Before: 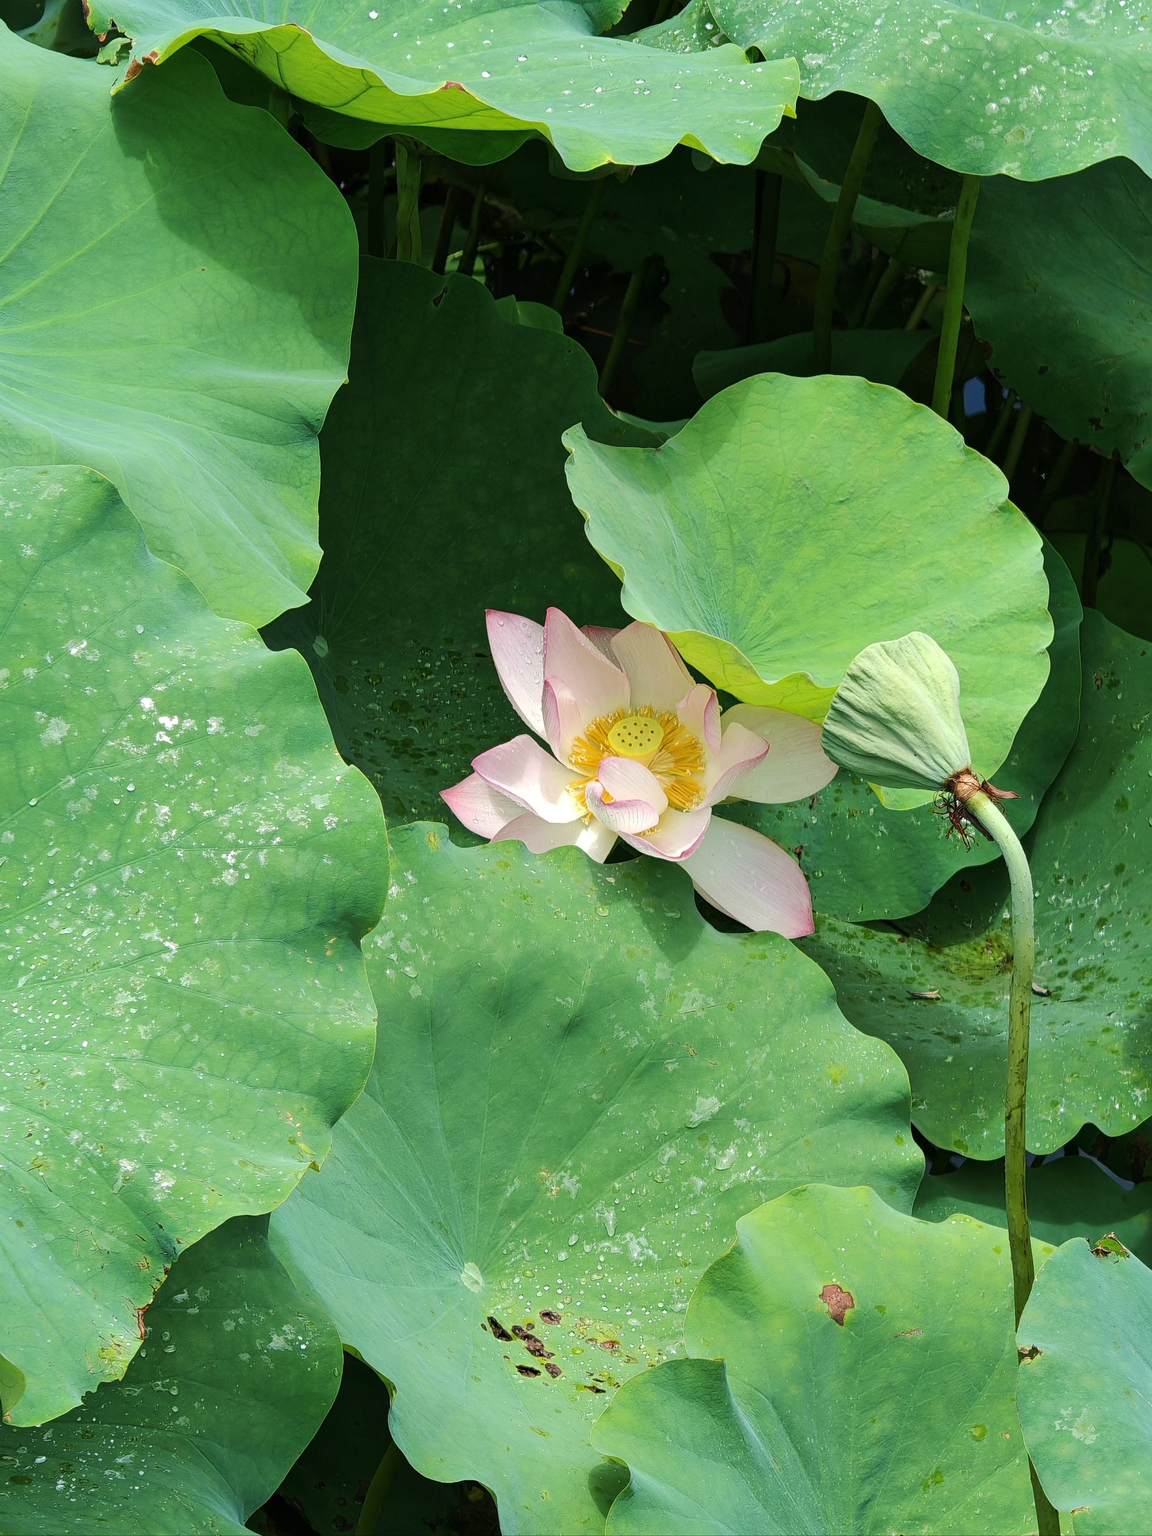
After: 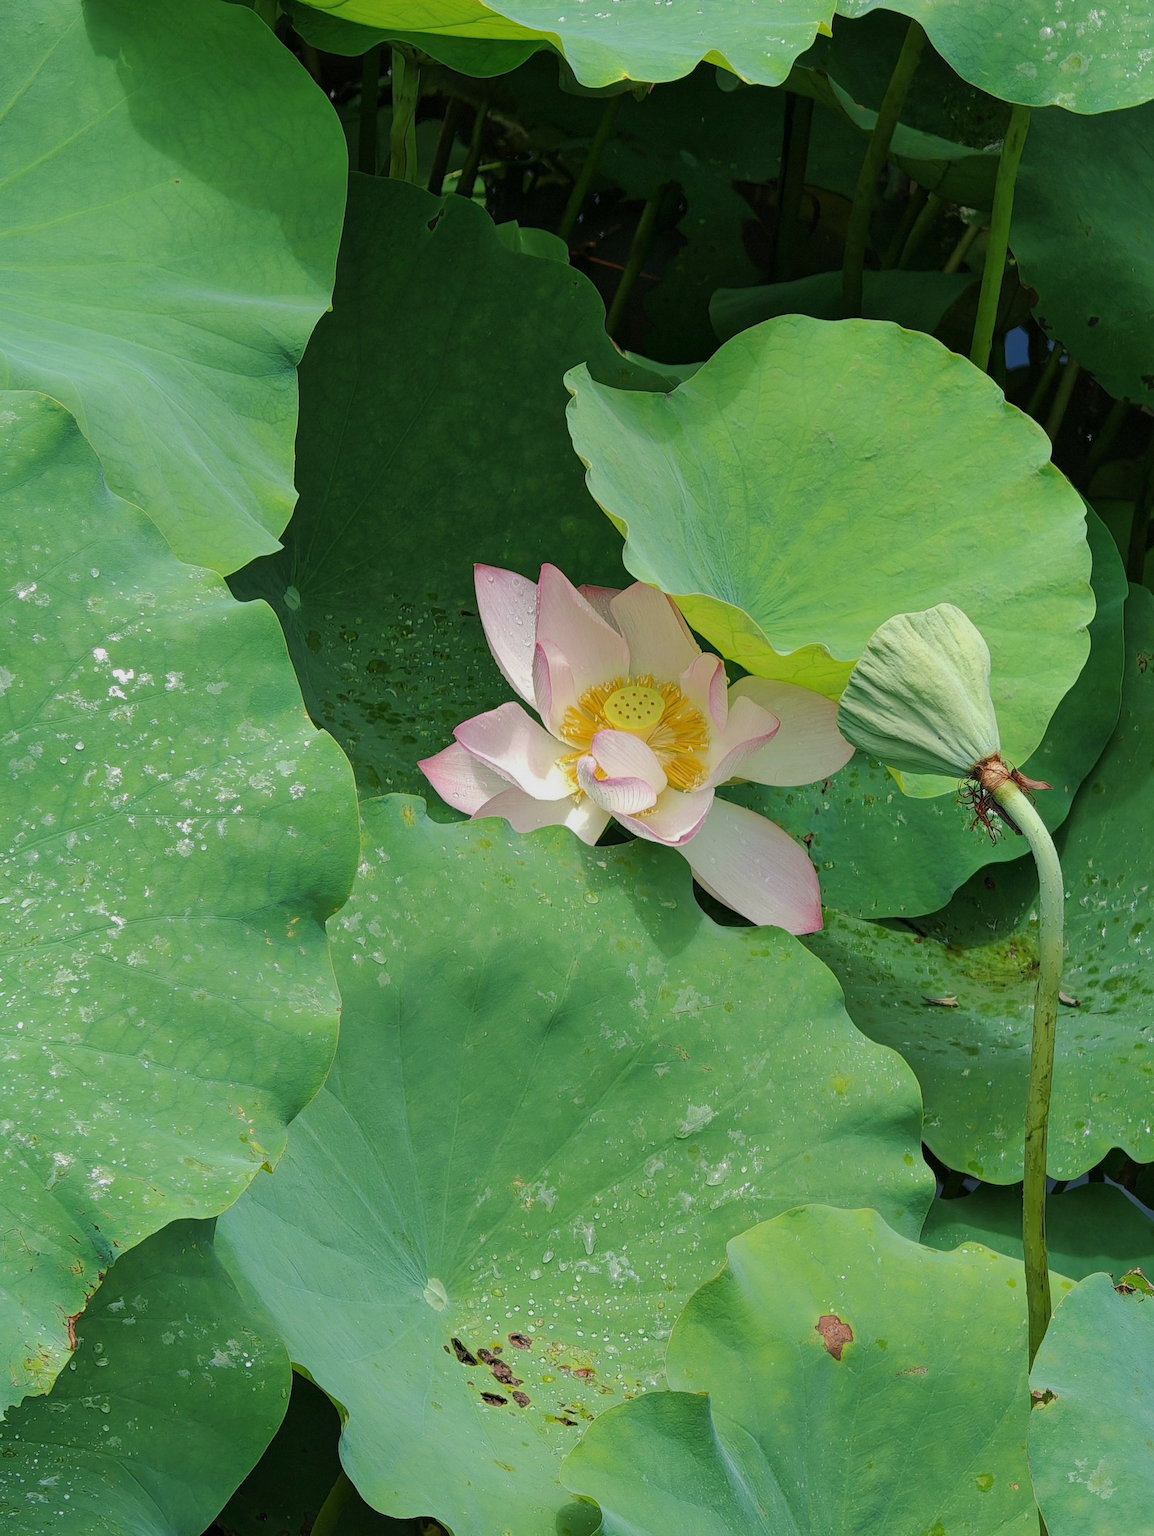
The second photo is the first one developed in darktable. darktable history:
crop and rotate: angle -1.86°, left 3.158%, top 4.141%, right 1.397%, bottom 0.667%
exposure: compensate highlight preservation false
tone equalizer: -8 EV 0.282 EV, -7 EV 0.412 EV, -6 EV 0.429 EV, -5 EV 0.262 EV, -3 EV -0.276 EV, -2 EV -0.414 EV, -1 EV -0.402 EV, +0 EV -0.268 EV, edges refinement/feathering 500, mask exposure compensation -1.57 EV, preserve details no
